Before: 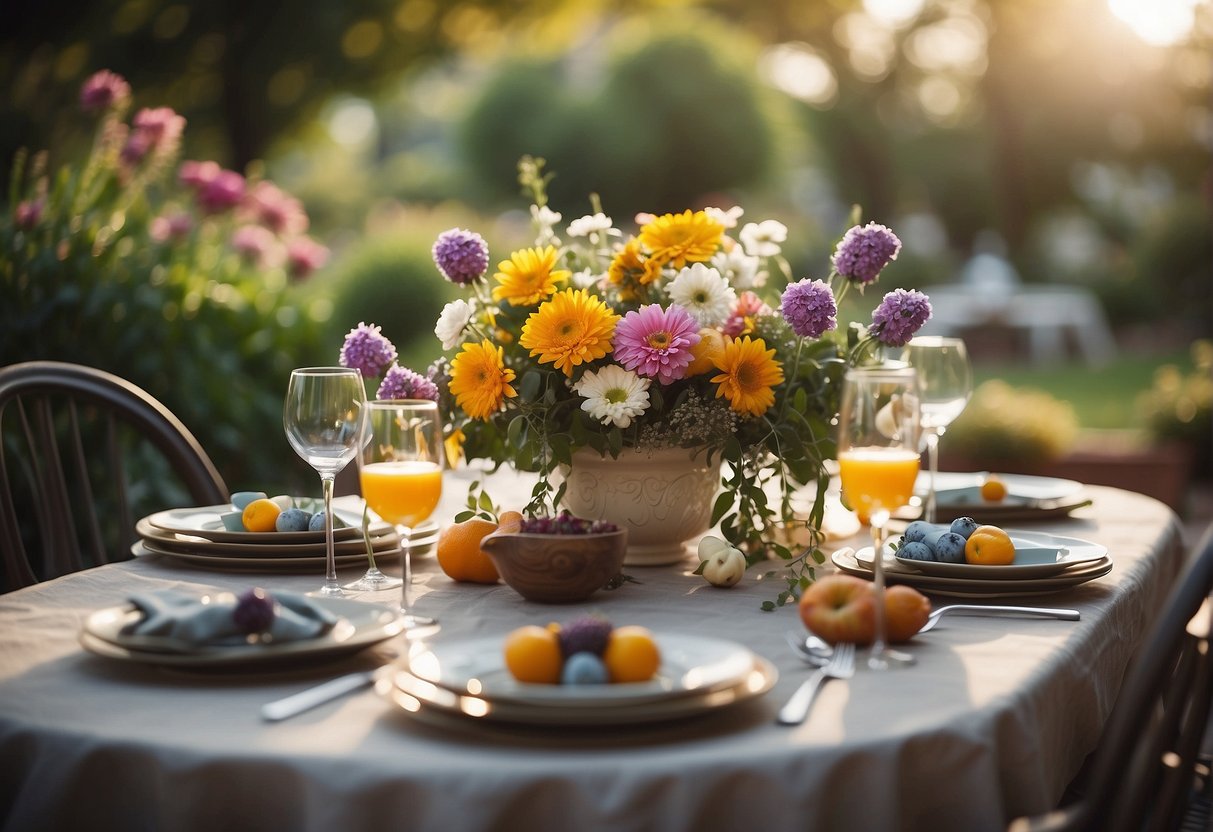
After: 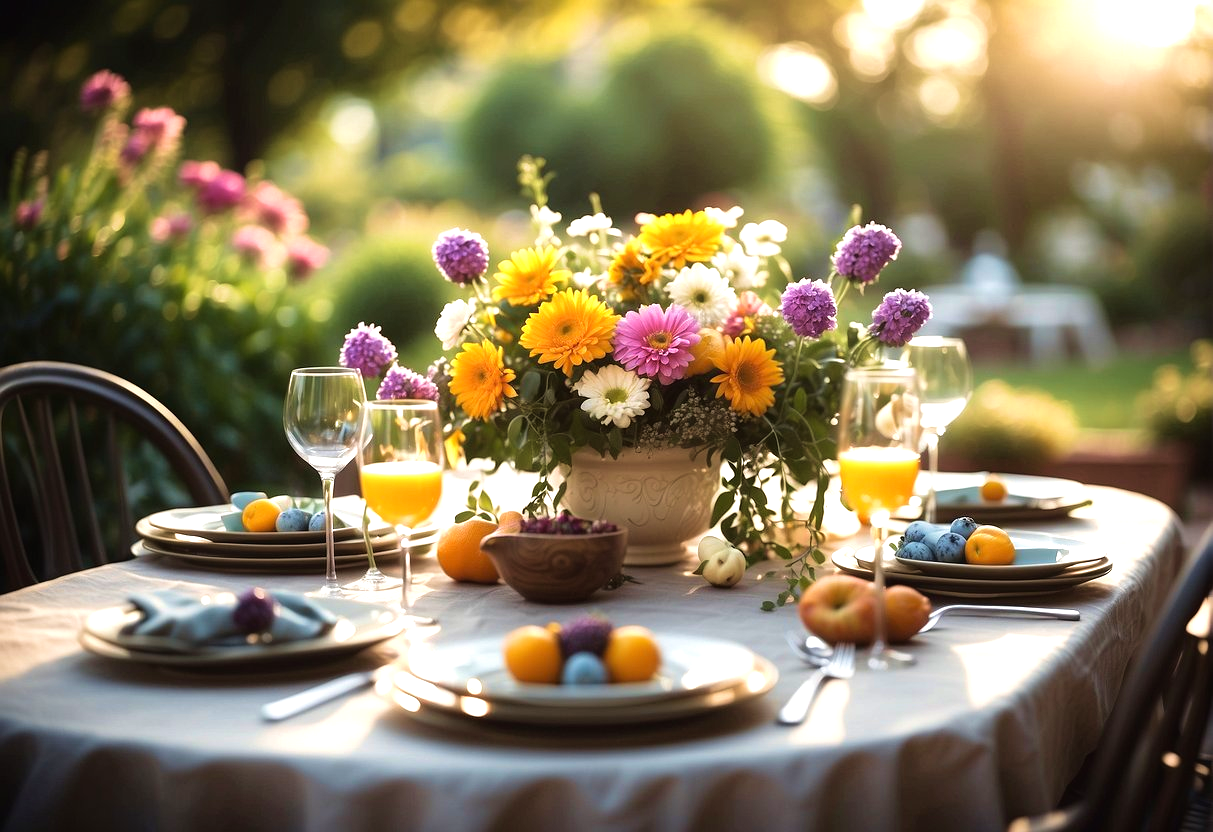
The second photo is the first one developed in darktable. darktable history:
tone equalizer: -8 EV -0.73 EV, -7 EV -0.718 EV, -6 EV -0.616 EV, -5 EV -0.415 EV, -3 EV 0.385 EV, -2 EV 0.6 EV, -1 EV 0.695 EV, +0 EV 0.739 EV
velvia: strength 39.82%
